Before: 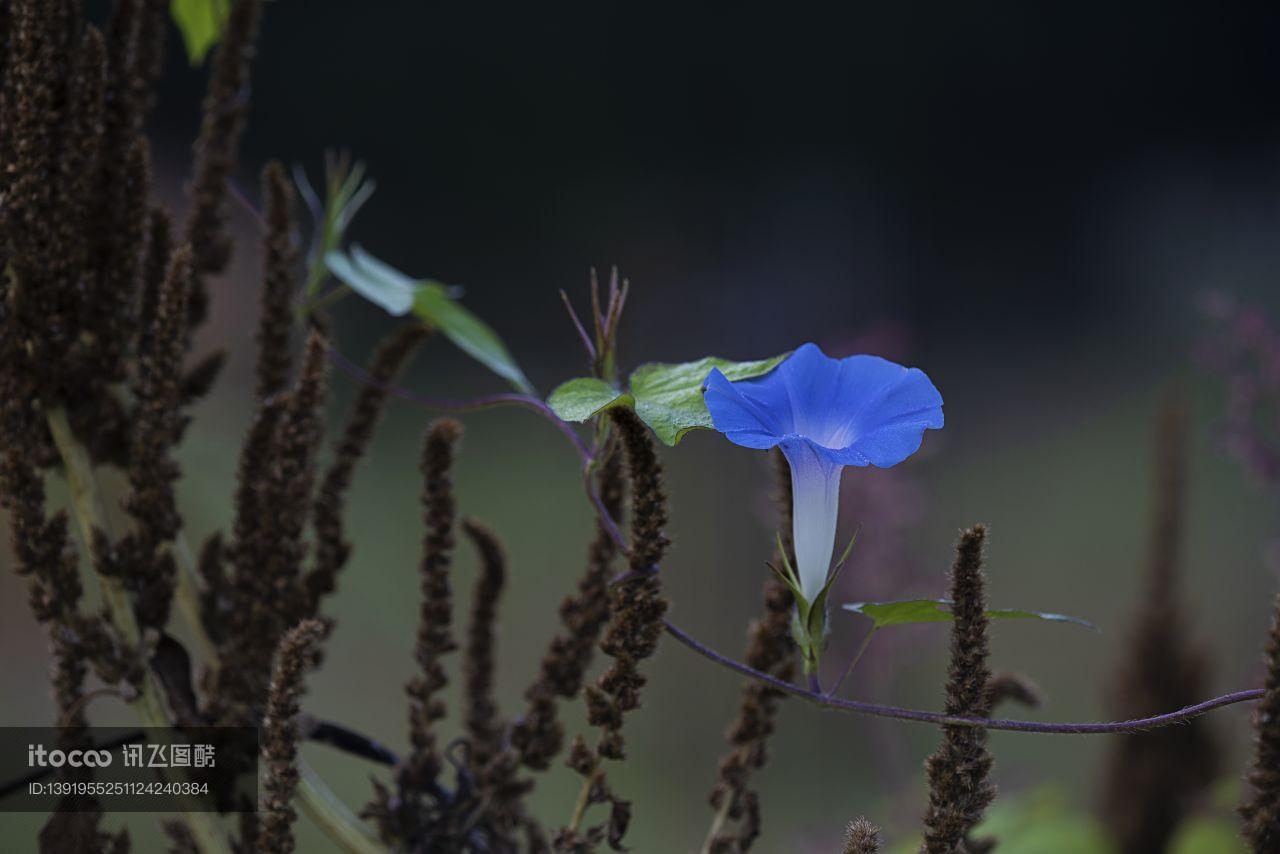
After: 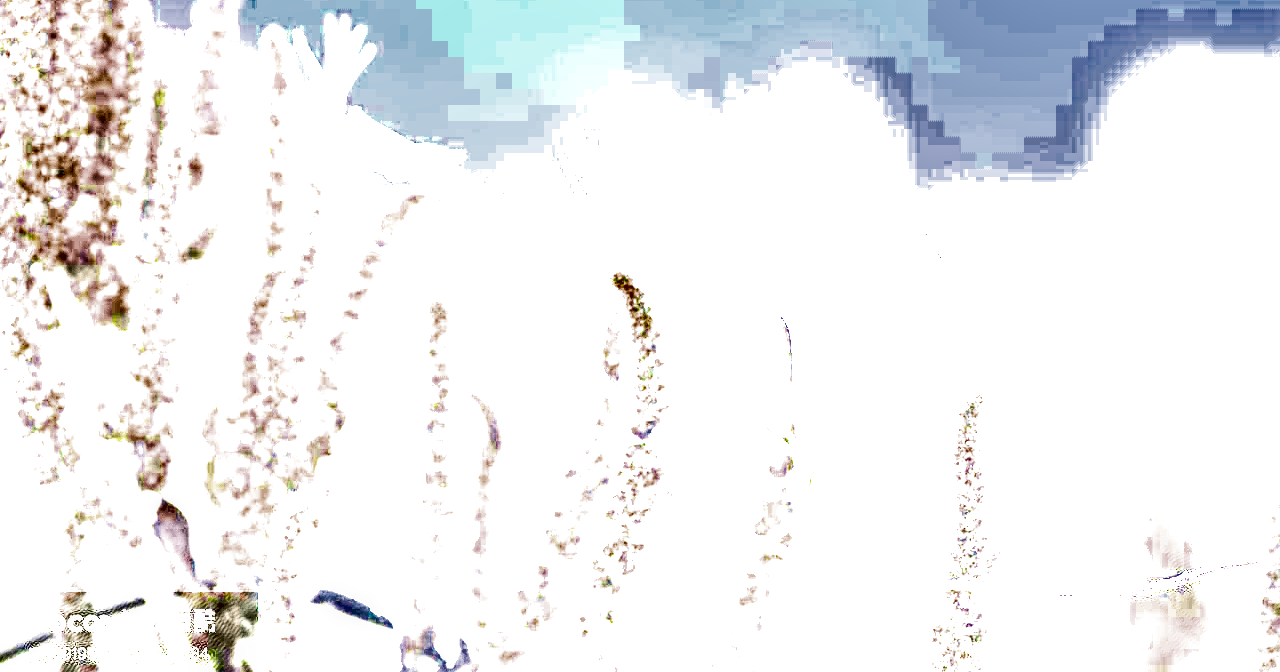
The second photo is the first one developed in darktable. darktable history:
local contrast: detail 130%
shadows and highlights: shadows 24.35, highlights -77.62, soften with gaussian
crop and rotate: top 15.901%, bottom 5.402%
filmic rgb: black relative exposure -5.08 EV, white relative exposure 3.96 EV, hardness 2.9, contrast 1.297, highlights saturation mix -29.82%, color science v6 (2022)
exposure: exposure 7.95 EV, compensate highlight preservation false
